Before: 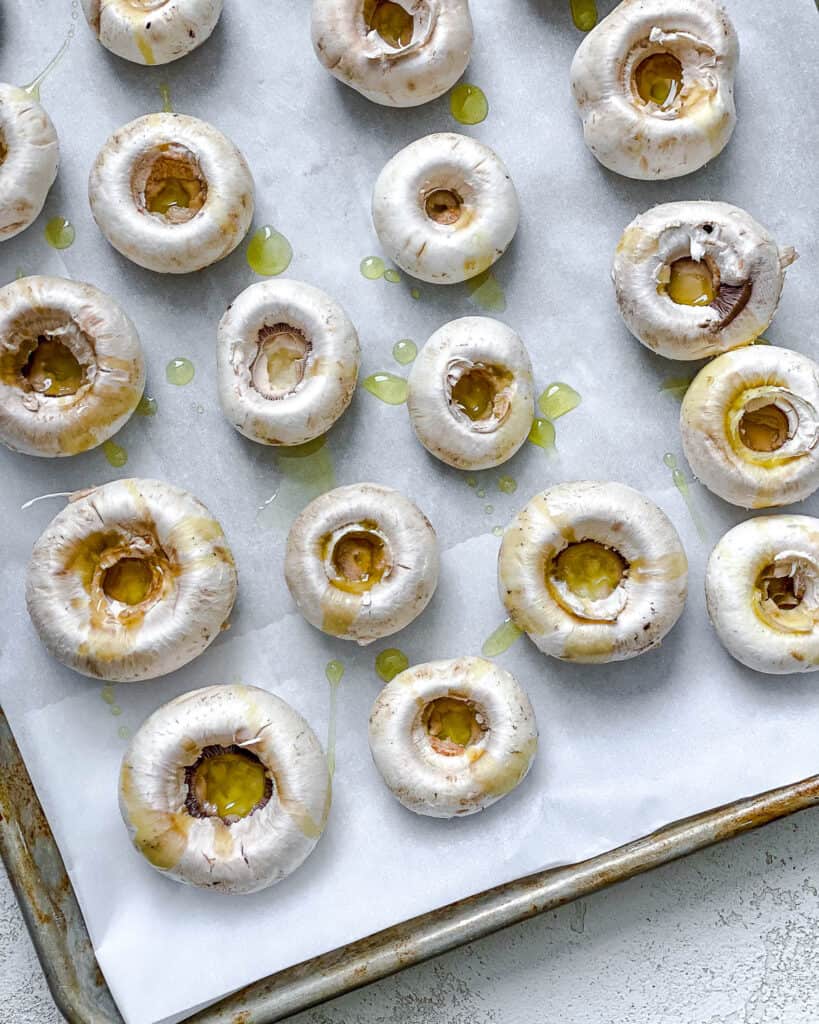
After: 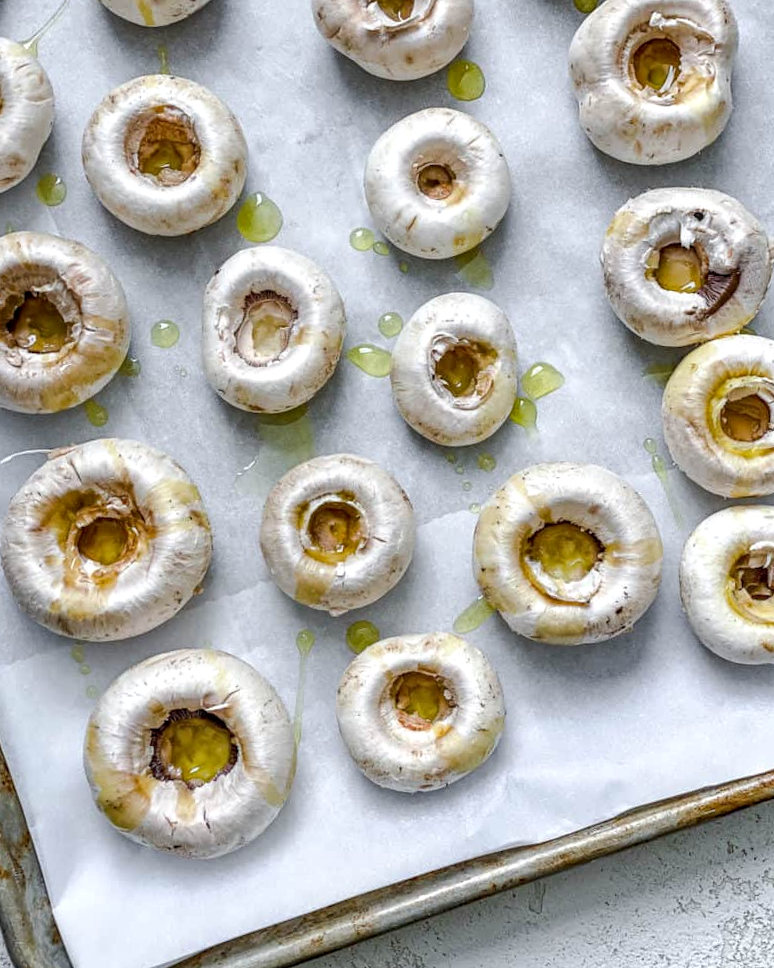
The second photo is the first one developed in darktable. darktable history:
local contrast: on, module defaults
crop and rotate: angle -2.69°
